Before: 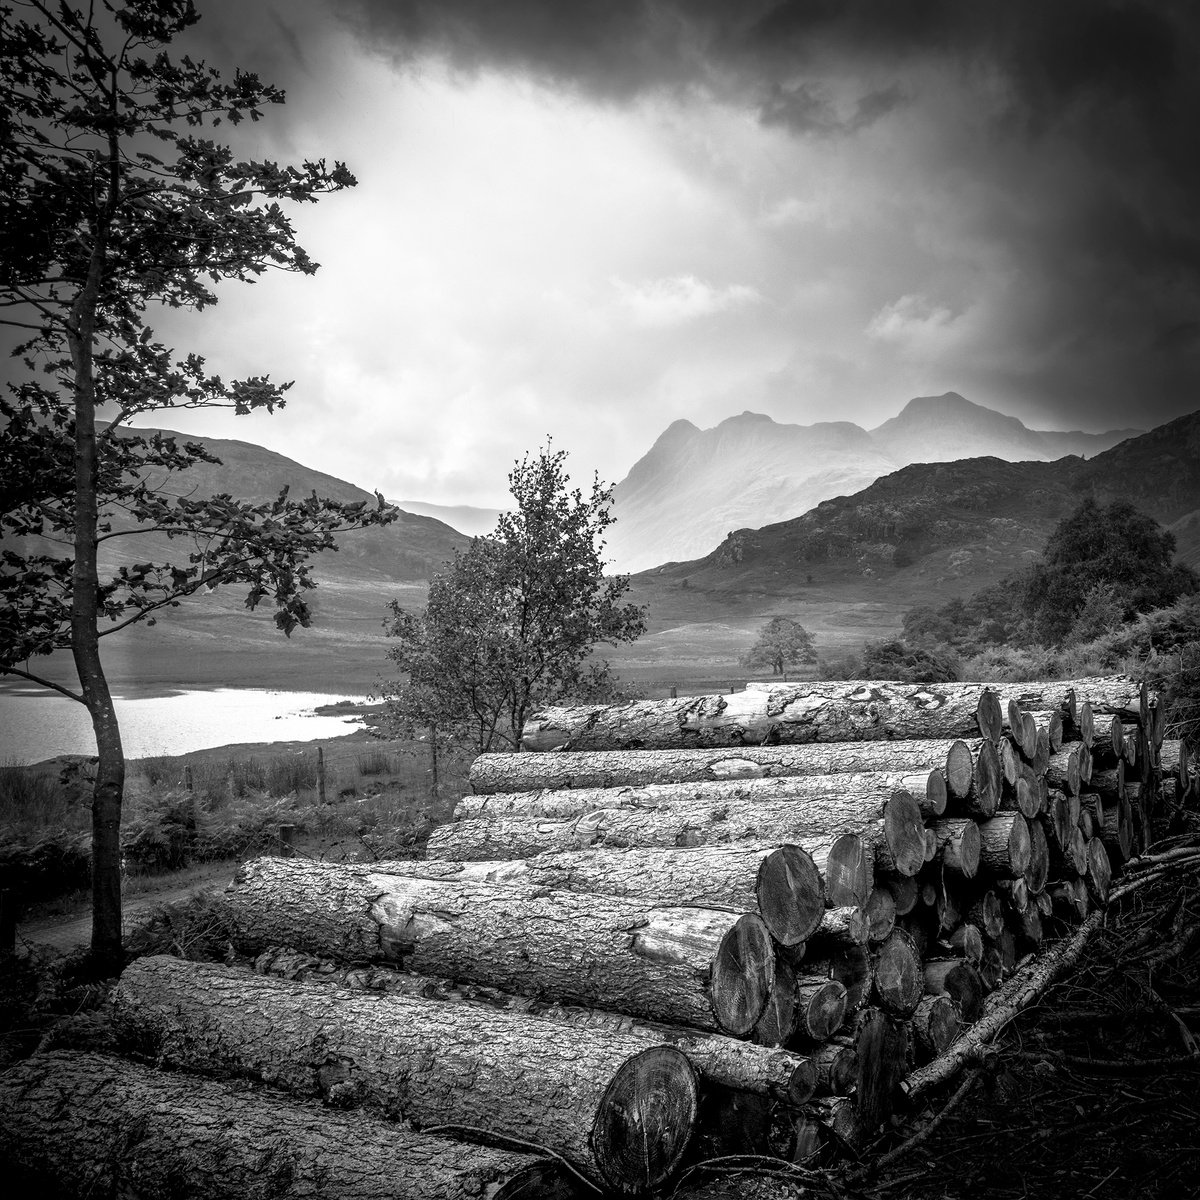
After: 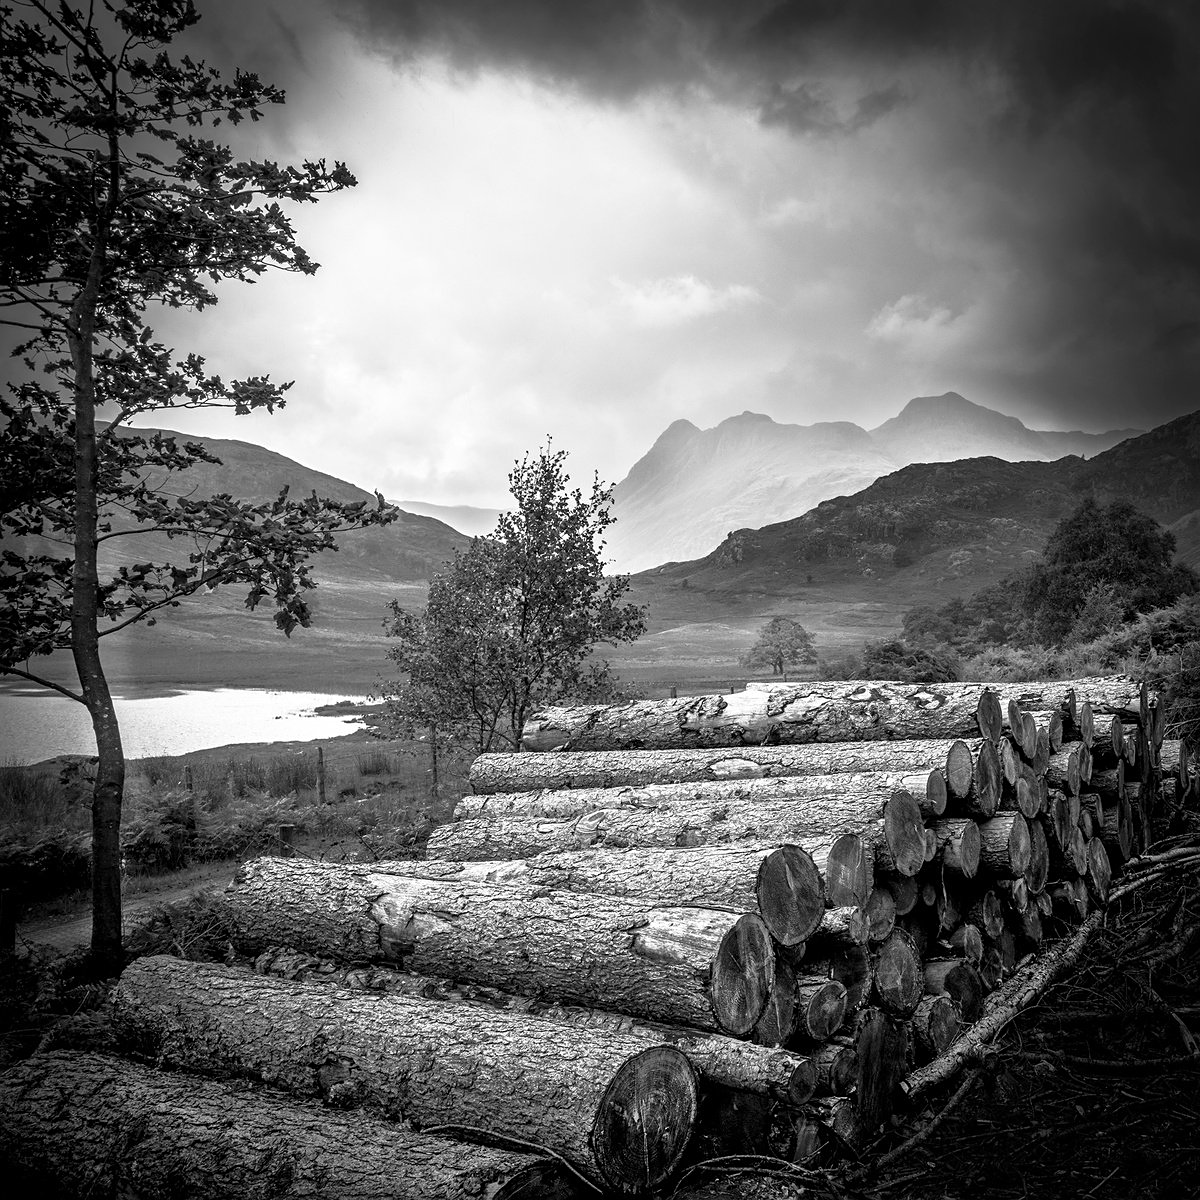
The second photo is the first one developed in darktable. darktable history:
white balance: red 1, blue 1
sharpen: amount 0.2
